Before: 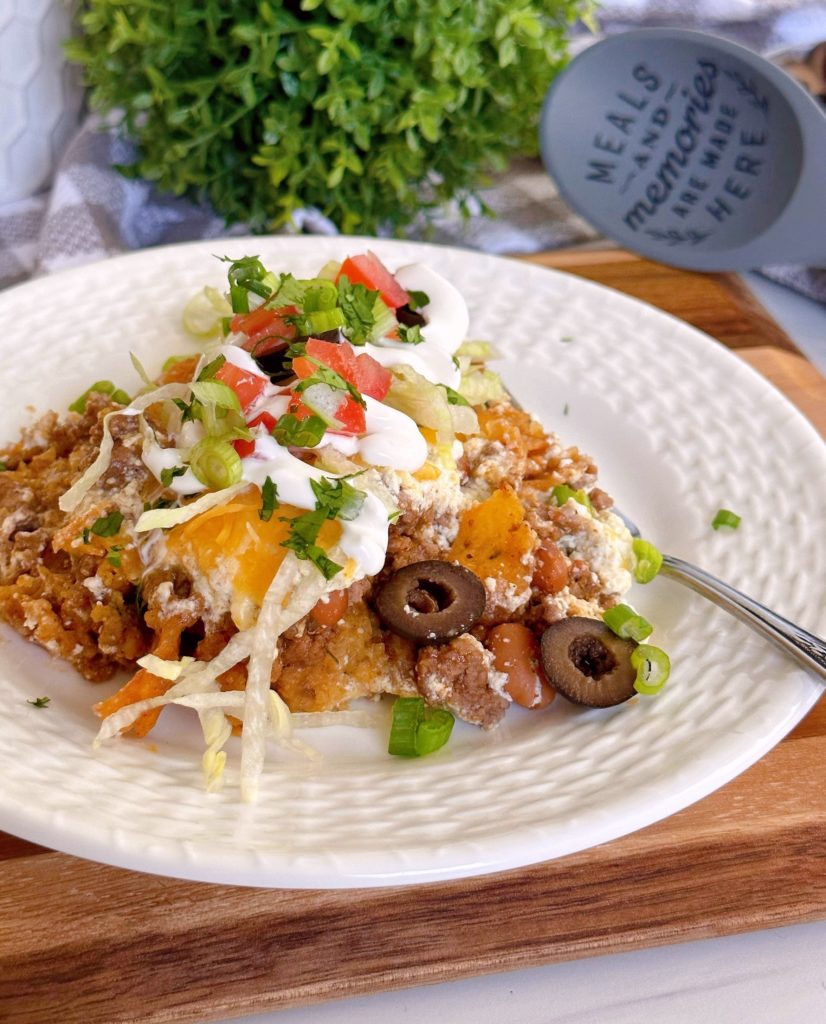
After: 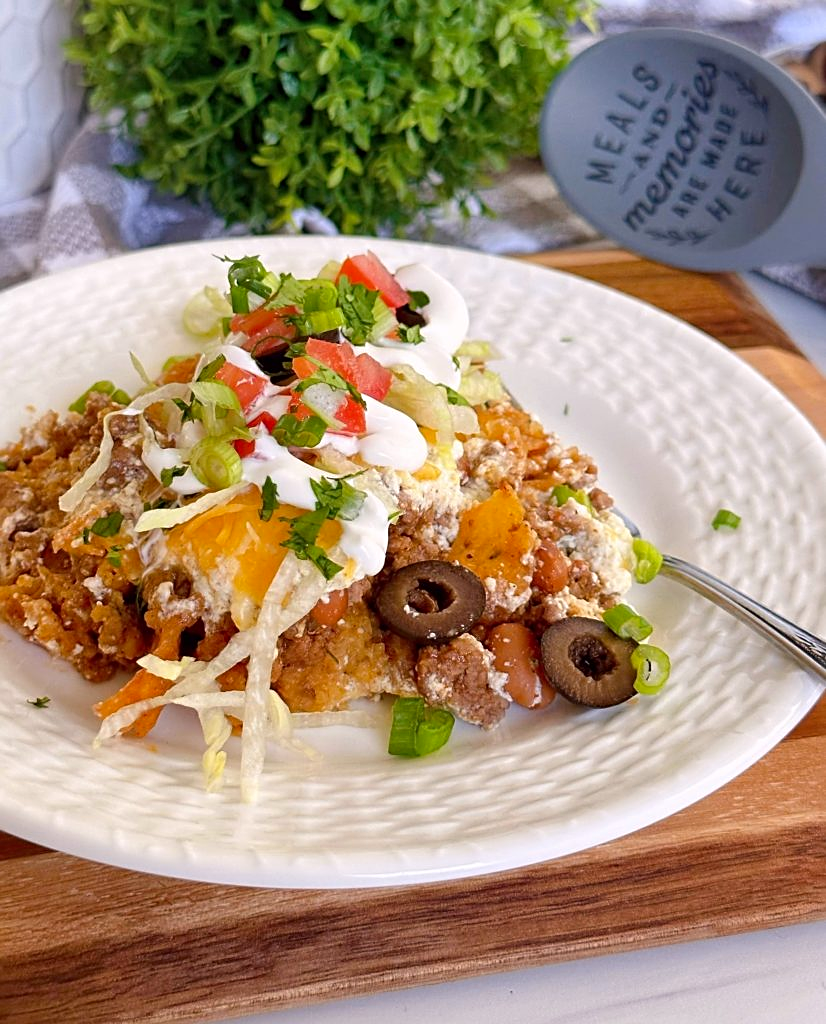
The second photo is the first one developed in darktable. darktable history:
contrast brightness saturation: contrast 0.04, saturation 0.07
sharpen: on, module defaults
